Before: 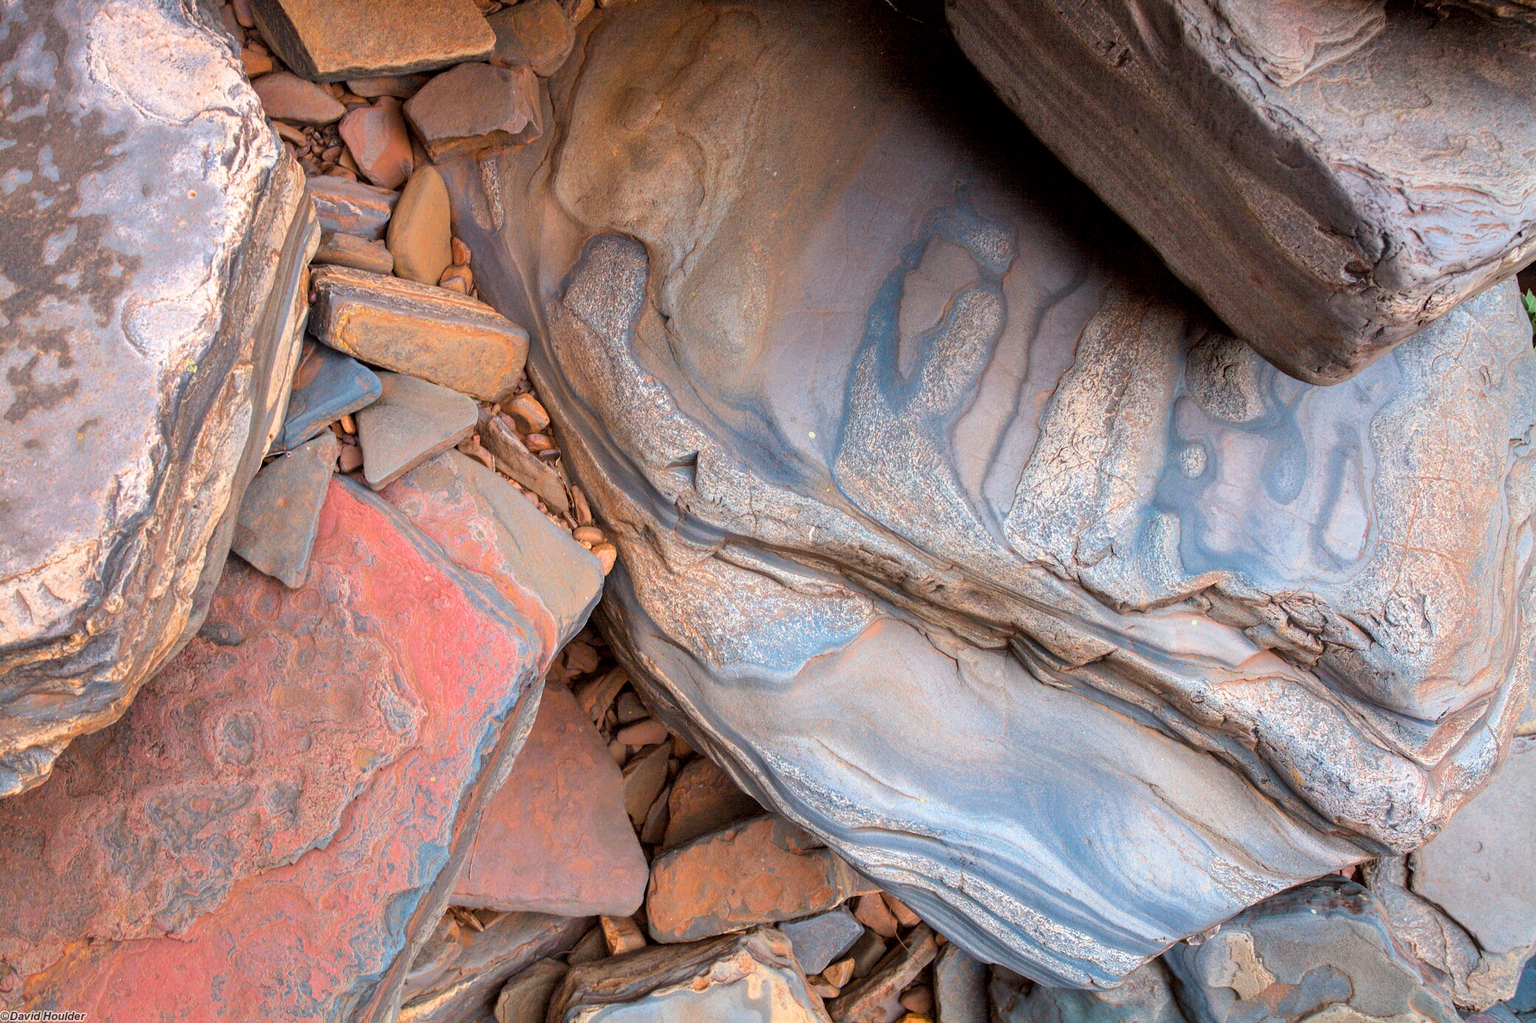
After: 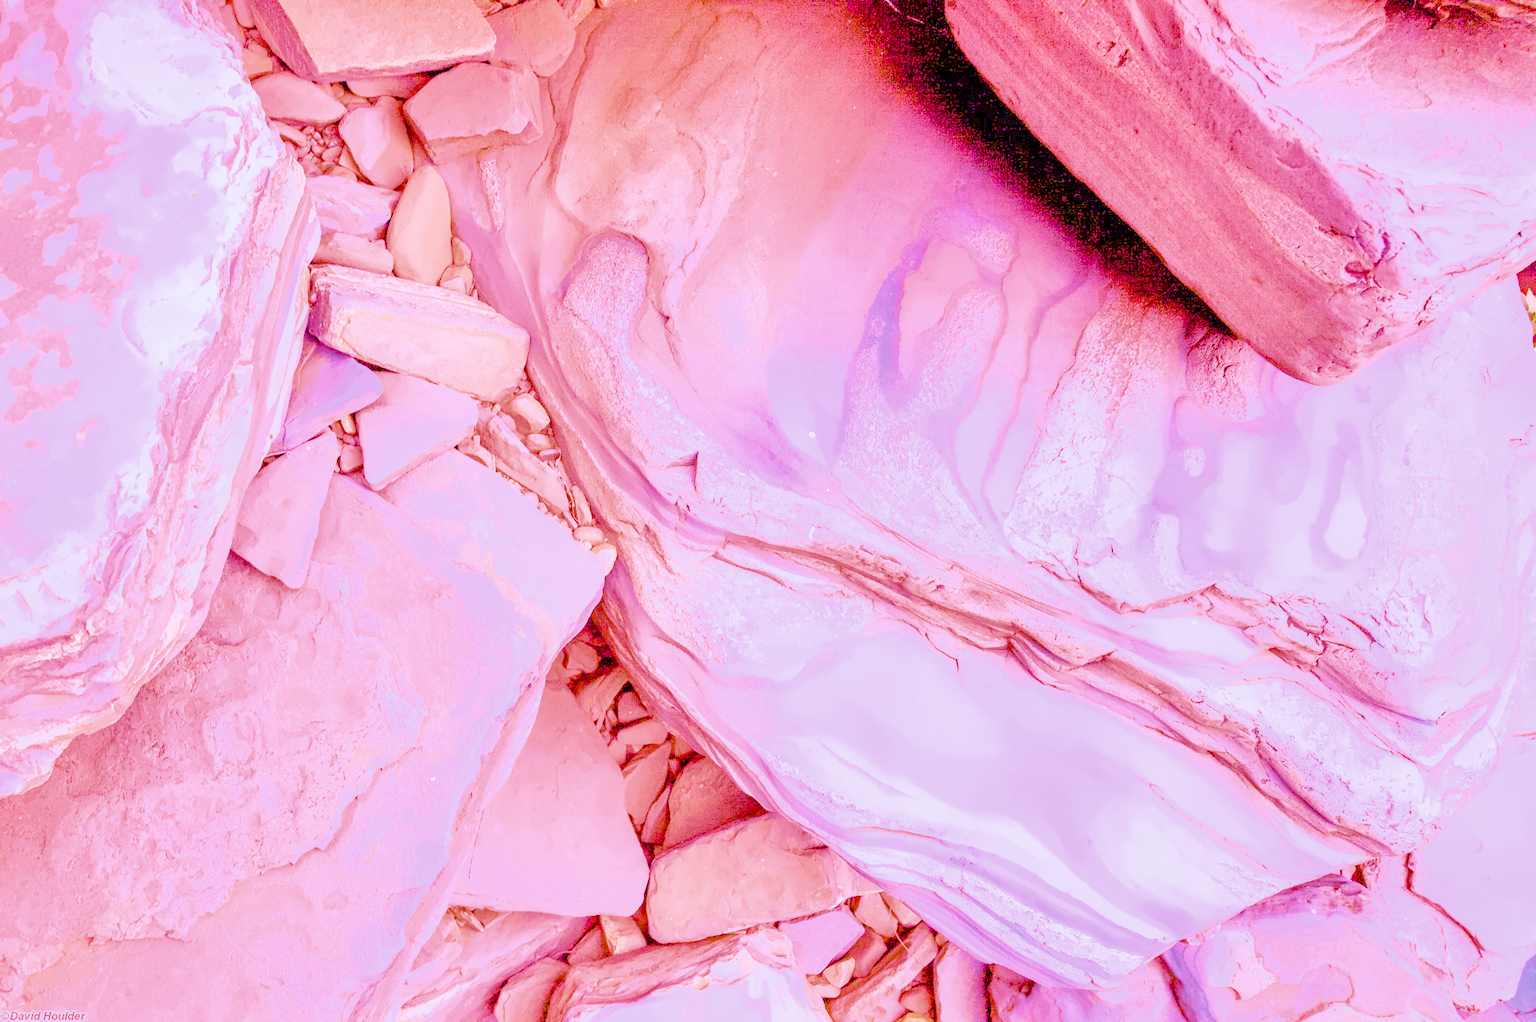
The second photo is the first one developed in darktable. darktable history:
local contrast: on, module defaults
color calibration: illuminant as shot in camera, x 0.358, y 0.373, temperature 4628.91 K
denoise (profiled): preserve shadows 1.52, scattering 0.002, a [-1, 0, 0], compensate highlight preservation false
haze removal: compatibility mode true, adaptive false
highlight reconstruction: on, module defaults
hot pixels: on, module defaults
lens correction: scale 1, crop 1, focal 16, aperture 5.6, distance 1000, camera "Canon EOS RP", lens "Canon RF 16mm F2.8 STM"
shadows and highlights: on, module defaults
white balance: red 2.229, blue 1.46
velvia: on, module defaults
filmic rgb: black relative exposure -4.38 EV, white relative exposure 4.56 EV, hardness 2.37, contrast 1.05
color balance rgb "Colors on Steroids": linear chroma grading › shadows 10%, linear chroma grading › highlights 10%, linear chroma grading › global chroma 15%, linear chroma grading › mid-tones 15%, perceptual saturation grading › global saturation 40%, perceptual saturation grading › highlights -25%, perceptual saturation grading › mid-tones 35%, perceptual saturation grading › shadows 35%, perceptual brilliance grading › global brilliance 11.29%, global vibrance 11.29%
exposure: black level correction 0, exposure 1.173 EV, compensate exposure bias true, compensate highlight preservation false
